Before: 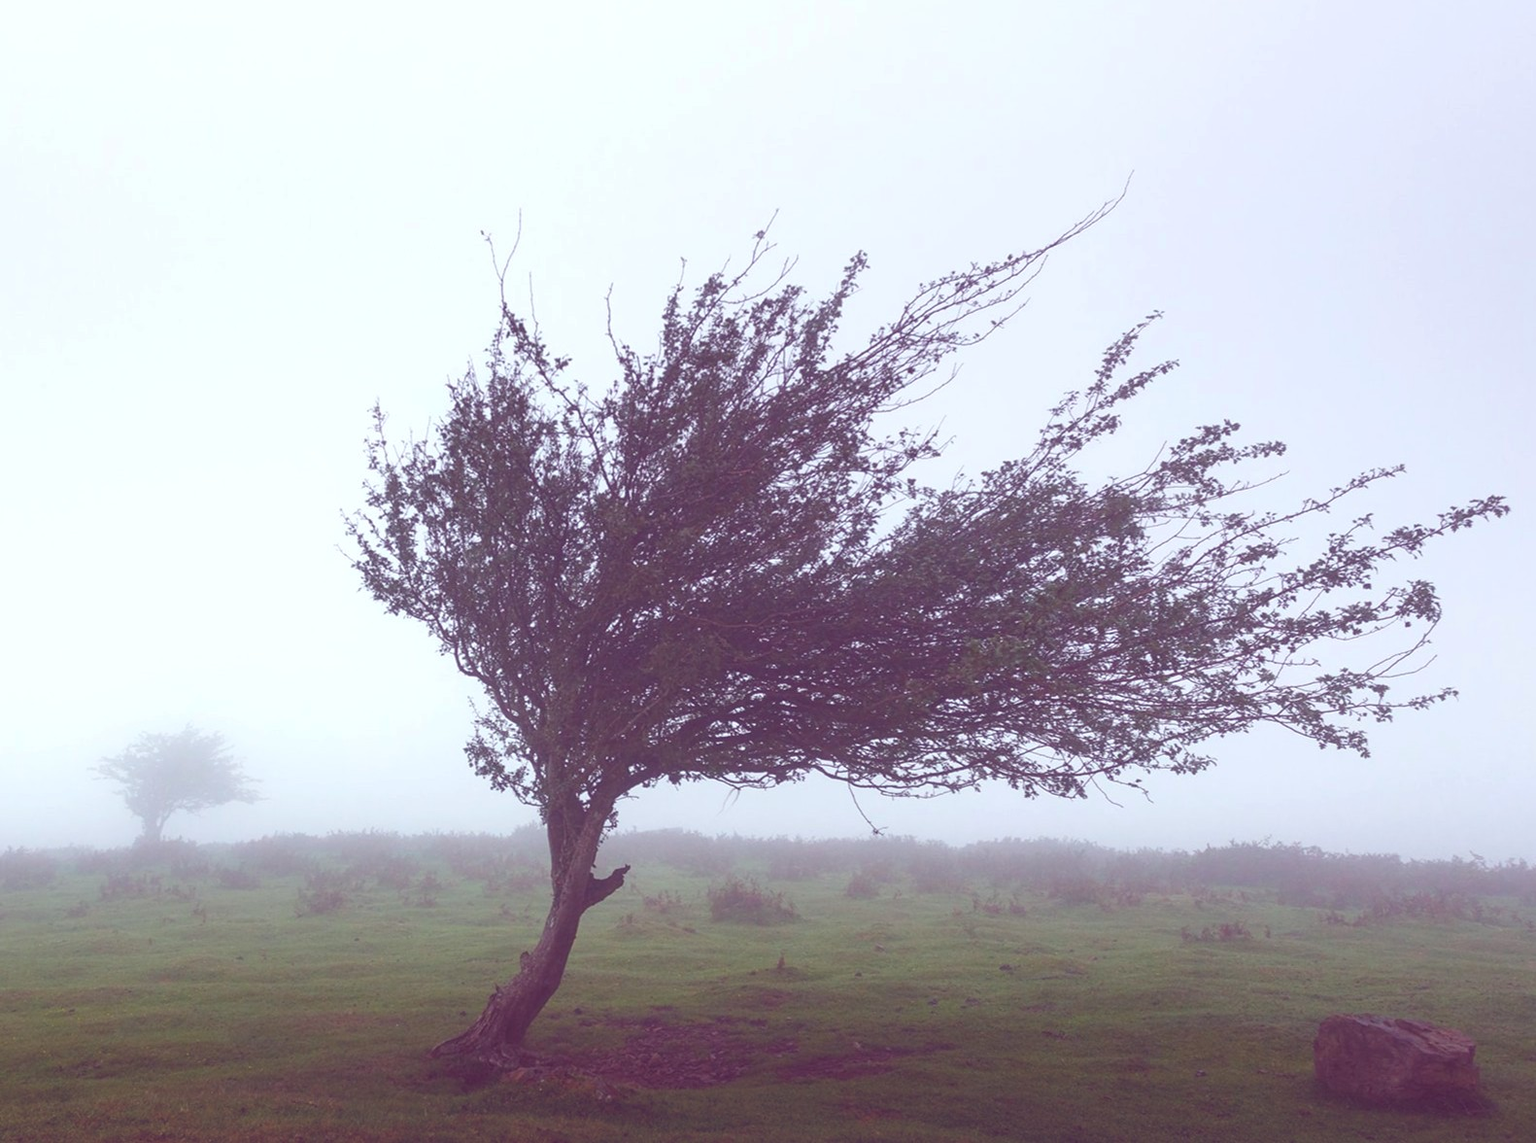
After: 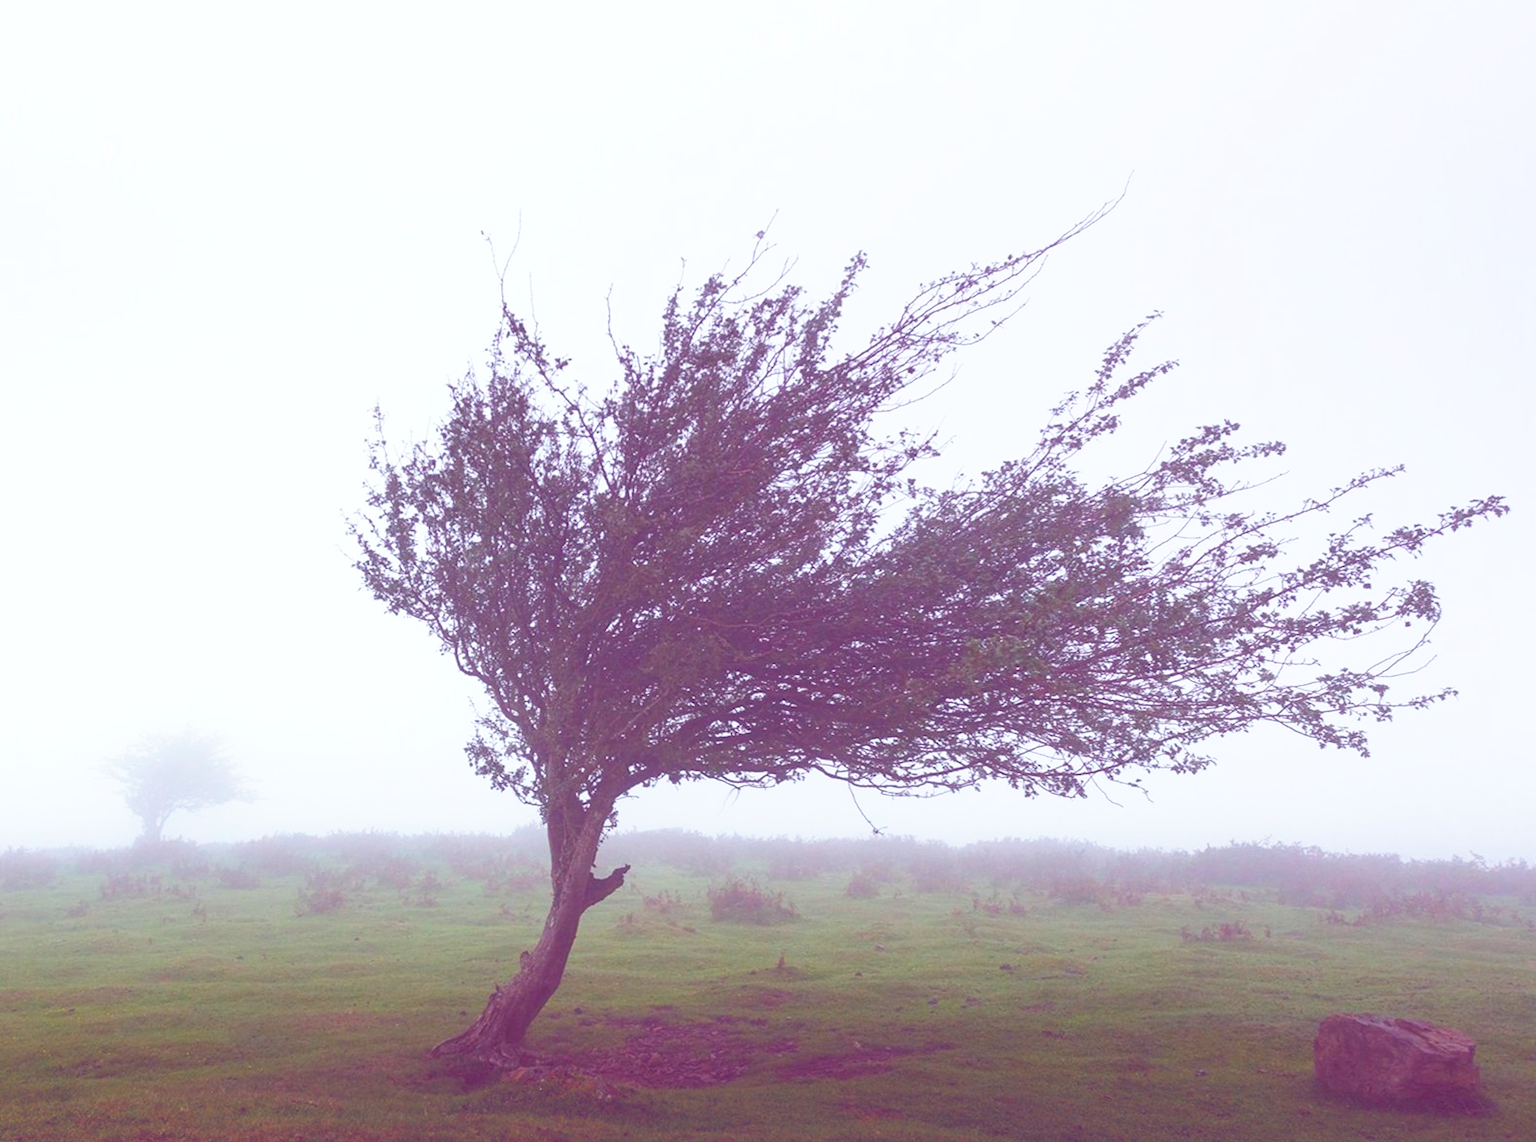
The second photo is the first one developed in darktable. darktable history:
color balance rgb: perceptual saturation grading › global saturation 19.284%
levels: levels [0, 0.478, 1]
base curve: curves: ch0 [(0, 0) (0.688, 0.865) (1, 1)], preserve colors none
